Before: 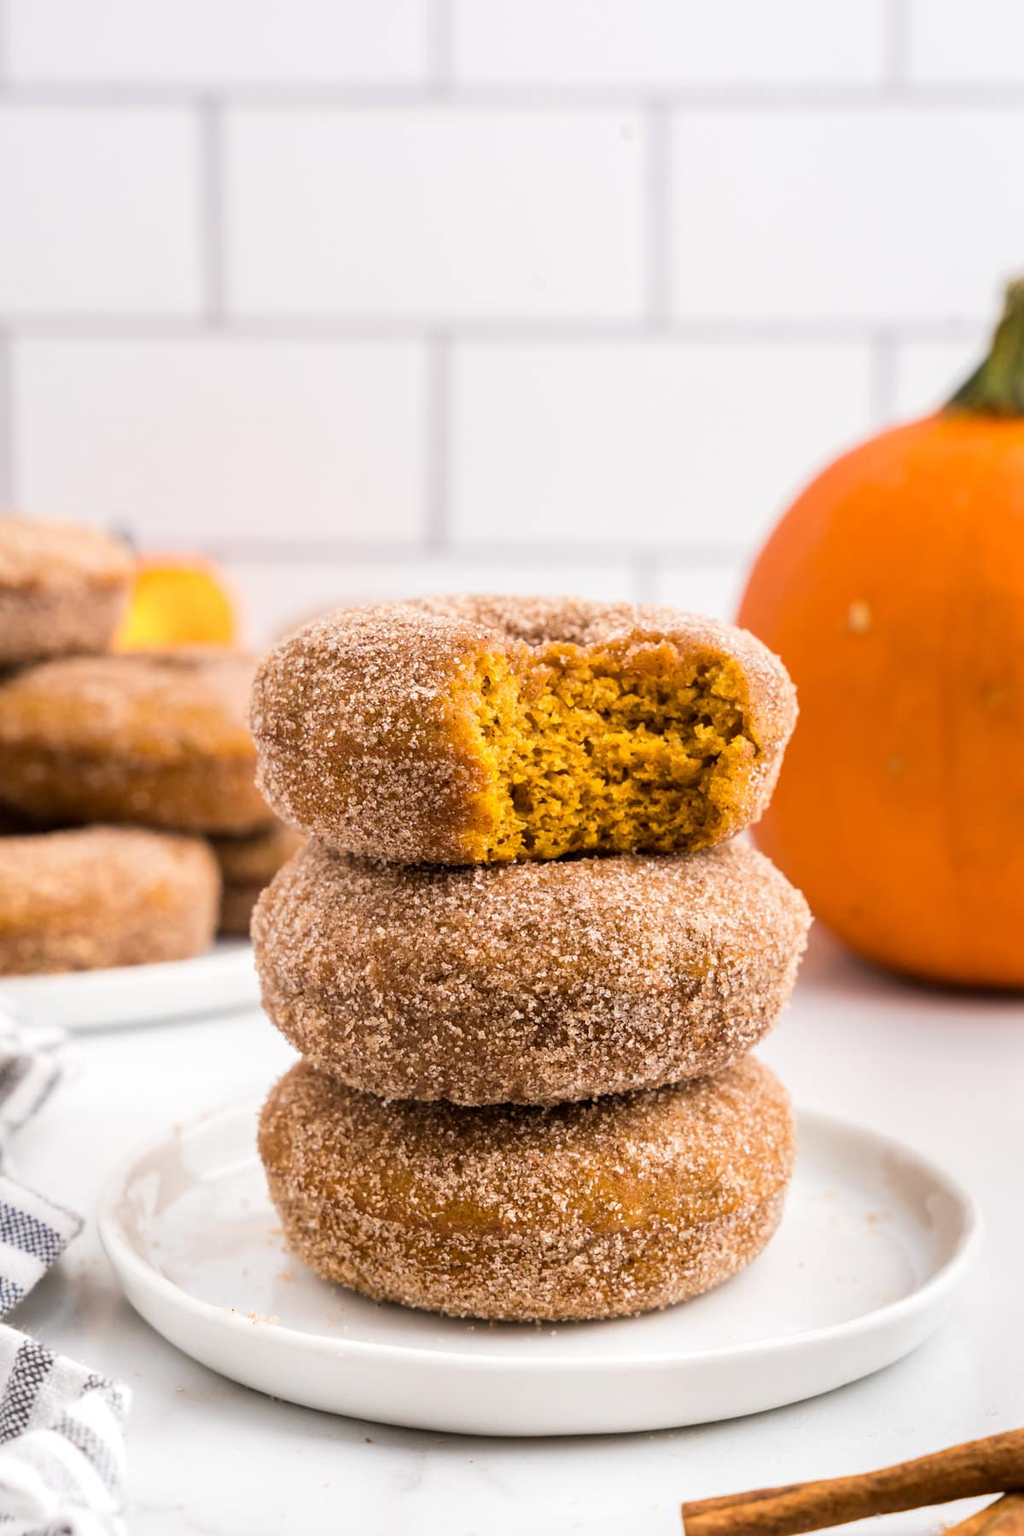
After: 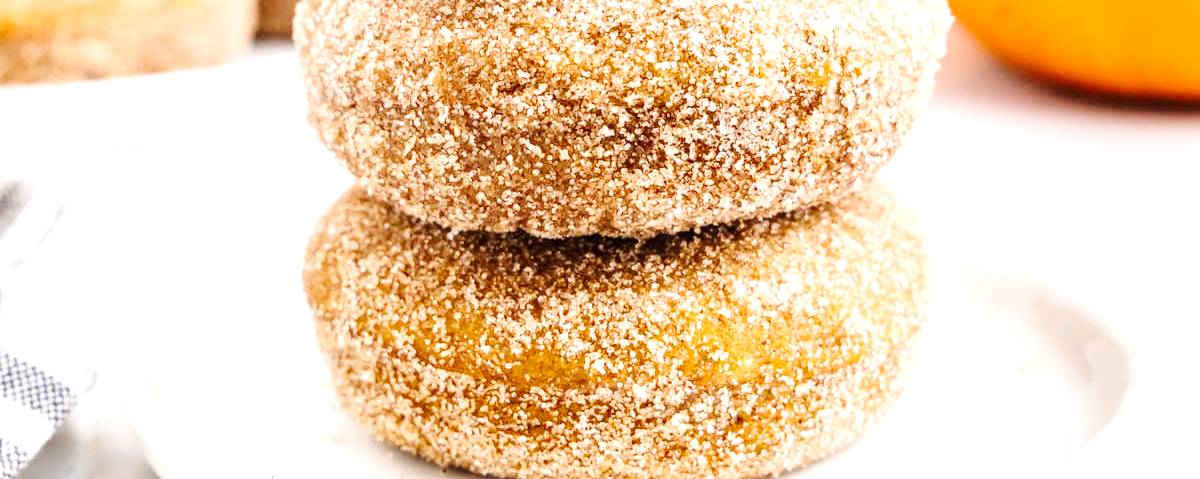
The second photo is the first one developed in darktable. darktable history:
crop and rotate: top 58.809%, bottom 14.578%
local contrast: on, module defaults
exposure: black level correction 0, exposure 1.102 EV, compensate exposure bias true, compensate highlight preservation false
tone curve: curves: ch0 [(0, 0) (0.11, 0.081) (0.256, 0.259) (0.398, 0.475) (0.498, 0.611) (0.65, 0.757) (0.835, 0.883) (1, 0.961)]; ch1 [(0, 0) (0.346, 0.307) (0.408, 0.369) (0.453, 0.457) (0.482, 0.479) (0.502, 0.498) (0.521, 0.51) (0.553, 0.554) (0.618, 0.65) (0.693, 0.727) (1, 1)]; ch2 [(0, 0) (0.358, 0.362) (0.434, 0.46) (0.485, 0.494) (0.5, 0.494) (0.511, 0.508) (0.537, 0.55) (0.579, 0.599) (0.621, 0.693) (1, 1)], preserve colors none
